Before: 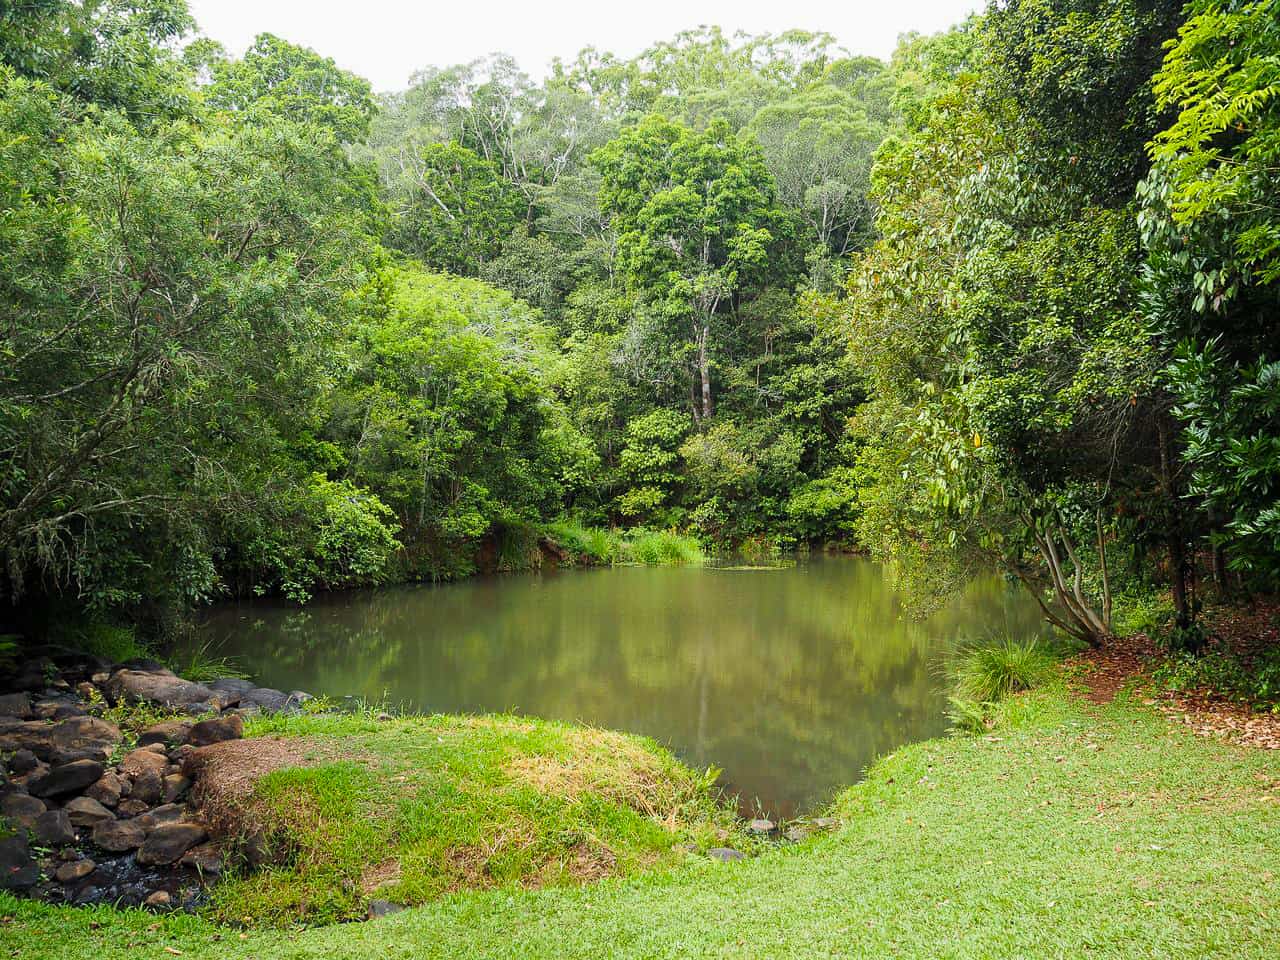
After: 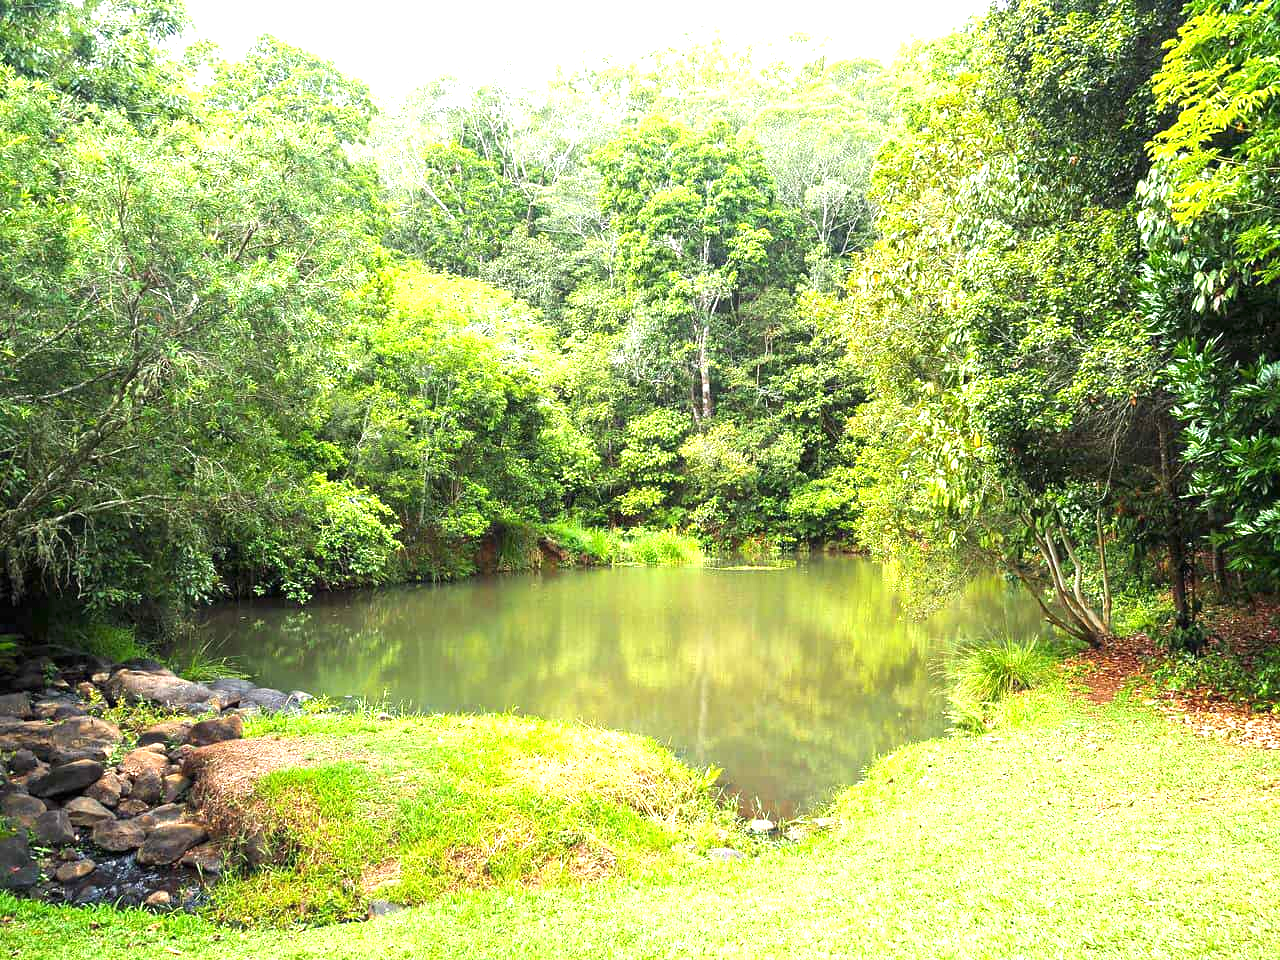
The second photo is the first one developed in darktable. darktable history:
exposure: black level correction 0, exposure 1.463 EV, compensate highlight preservation false
